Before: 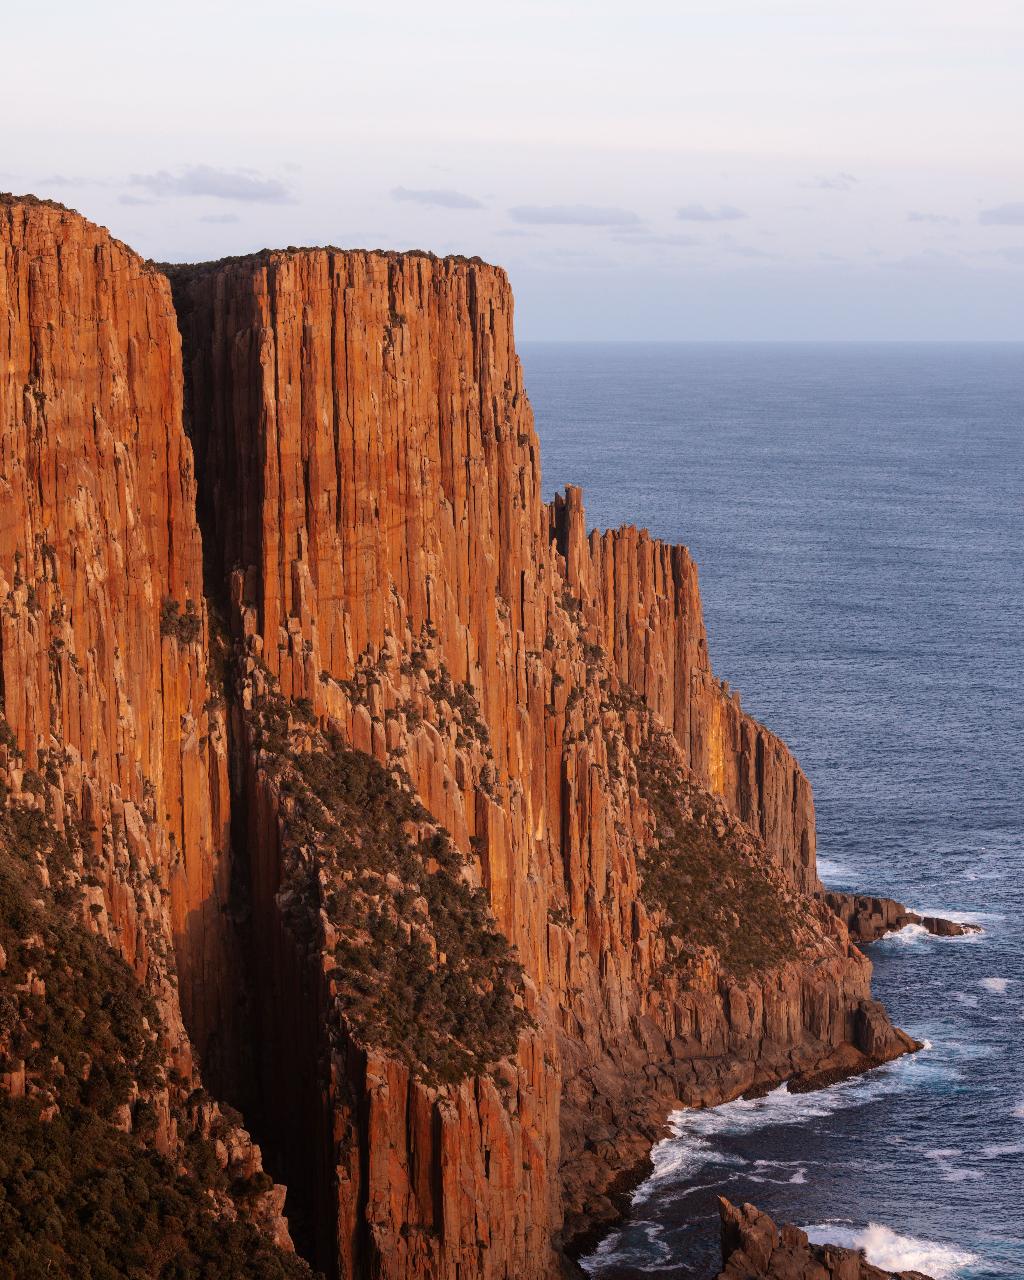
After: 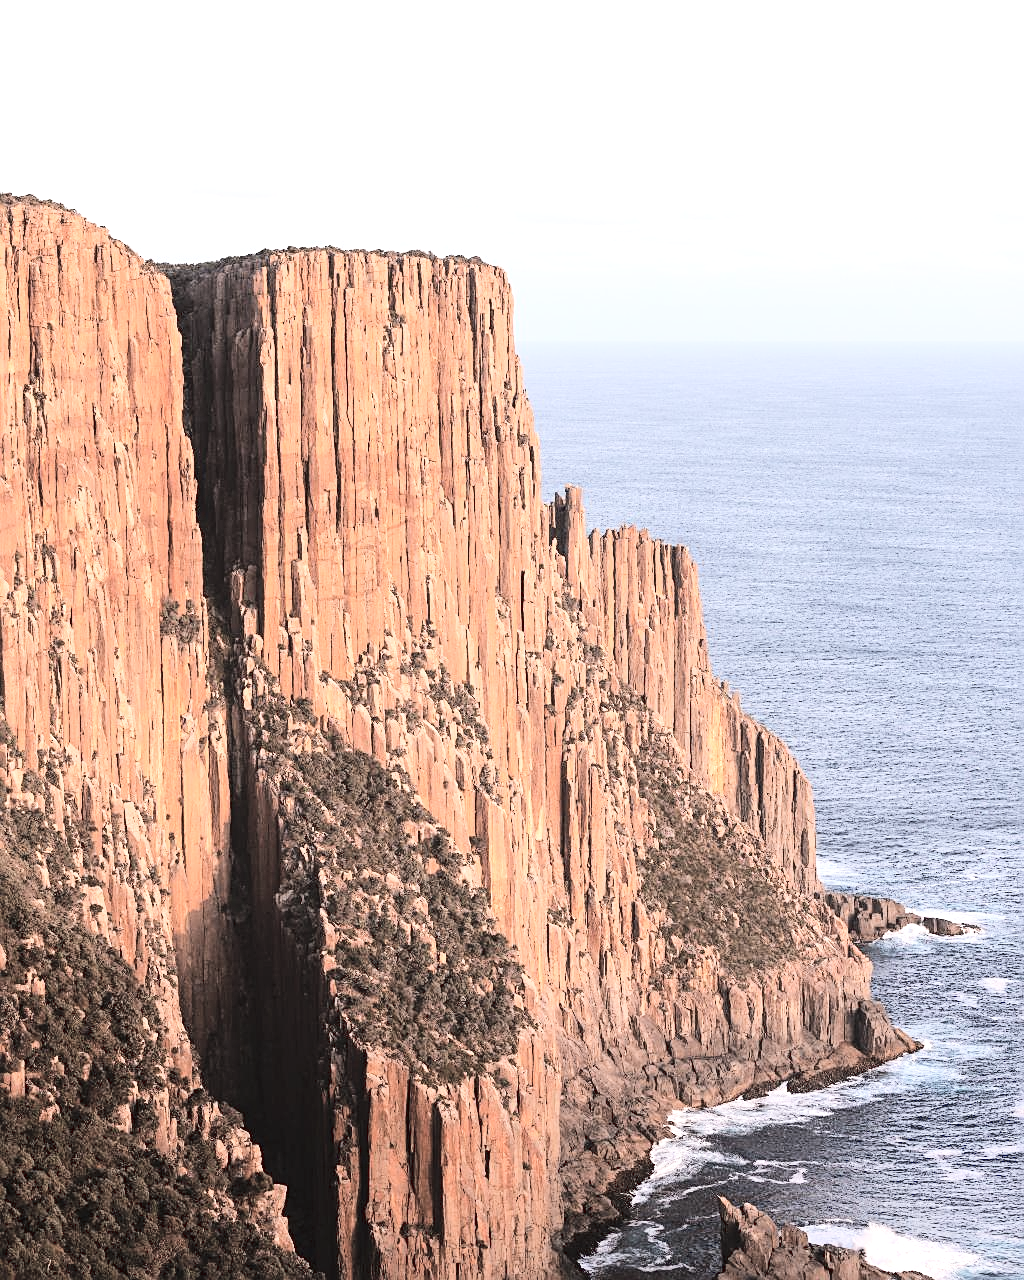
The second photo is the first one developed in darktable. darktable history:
sharpen: on, module defaults
contrast brightness saturation: brightness 0.183, saturation -0.5
exposure: exposure 0.733 EV, compensate highlight preservation false
tone curve: curves: ch0 [(0, 0.026) (0.184, 0.172) (0.391, 0.468) (0.446, 0.56) (0.605, 0.758) (0.831, 0.931) (0.992, 1)]; ch1 [(0, 0) (0.437, 0.447) (0.501, 0.502) (0.538, 0.539) (0.574, 0.589) (0.617, 0.64) (0.699, 0.749) (0.859, 0.919) (1, 1)]; ch2 [(0, 0) (0.33, 0.301) (0.421, 0.443) (0.447, 0.482) (0.499, 0.509) (0.538, 0.564) (0.585, 0.615) (0.664, 0.664) (1, 1)], color space Lab, linked channels, preserve colors none
